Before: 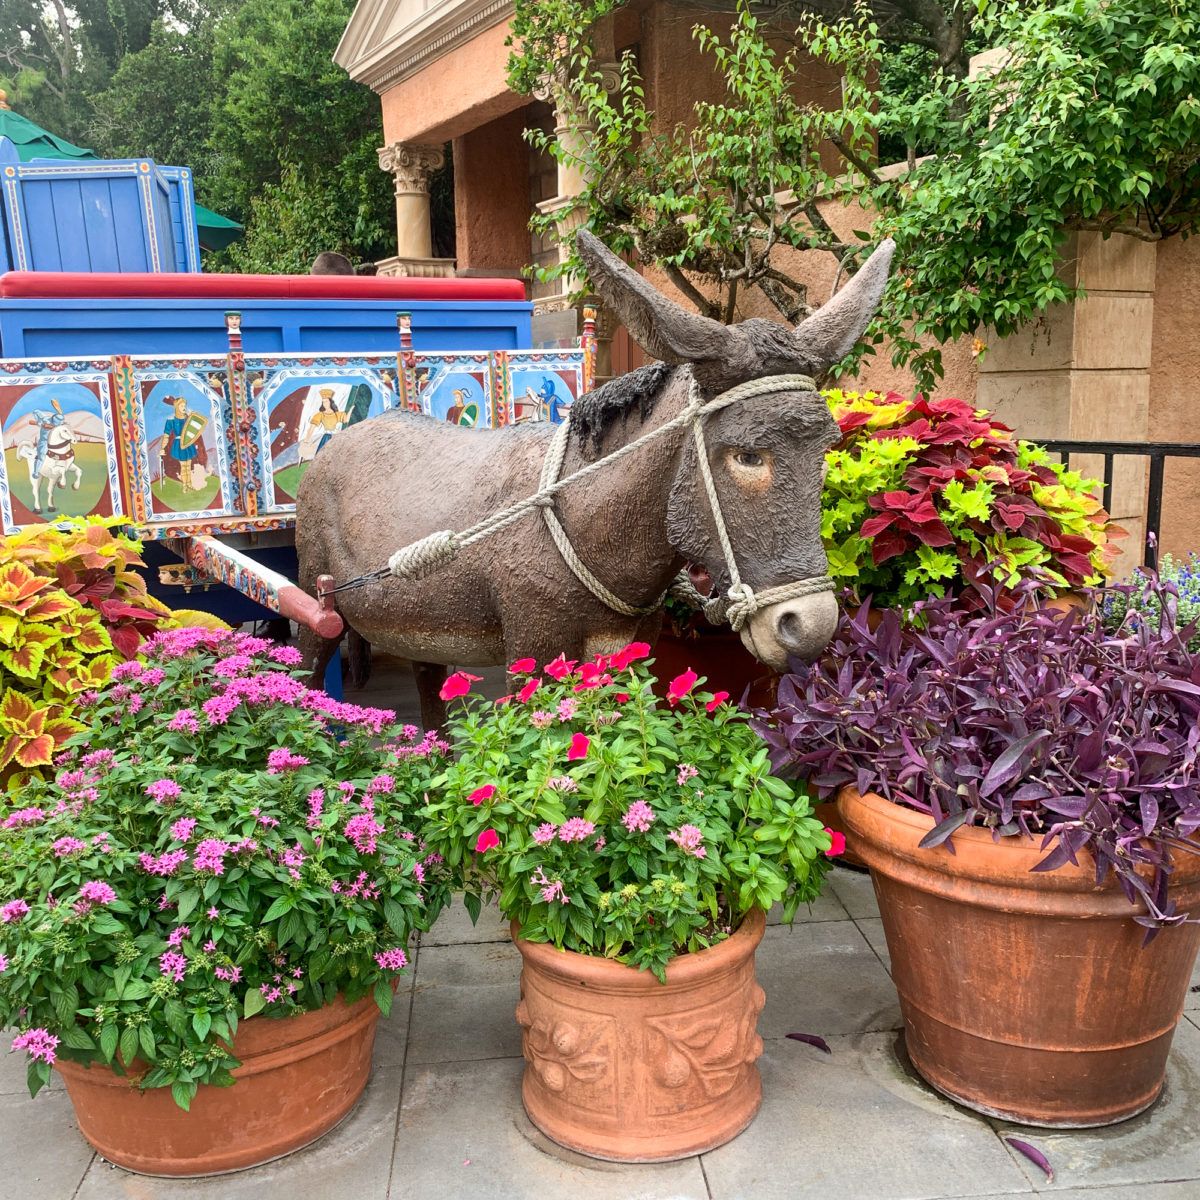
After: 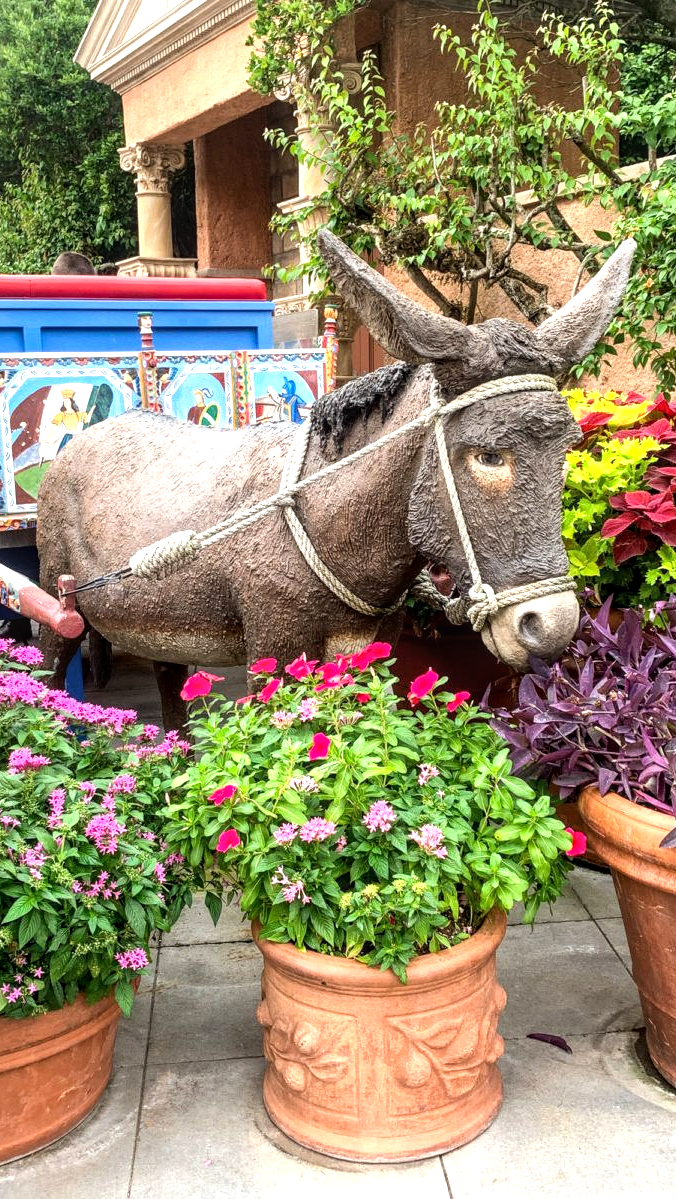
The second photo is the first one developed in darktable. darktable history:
local contrast: on, module defaults
crop: left 21.654%, right 21.986%, bottom 0.005%
tone equalizer: -8 EV -0.753 EV, -7 EV -0.702 EV, -6 EV -0.625 EV, -5 EV -0.385 EV, -3 EV 0.384 EV, -2 EV 0.6 EV, -1 EV 0.683 EV, +0 EV 0.774 EV
